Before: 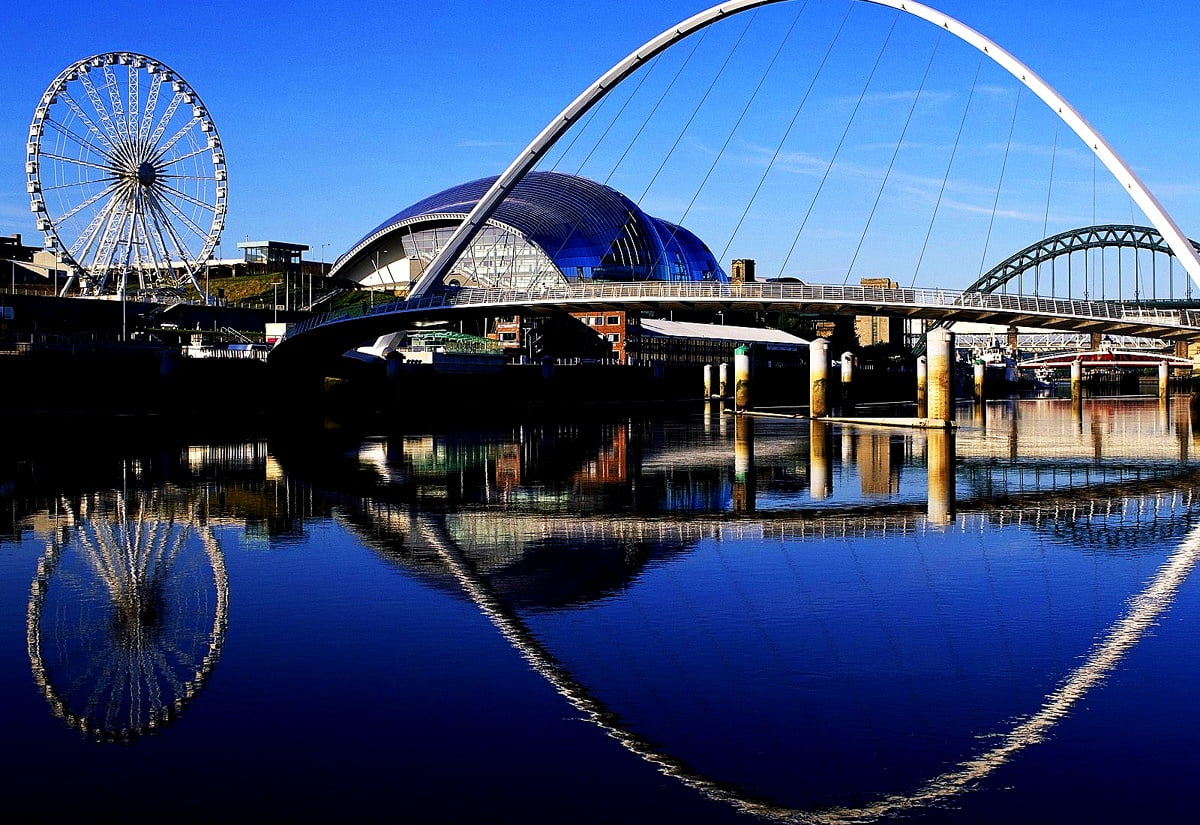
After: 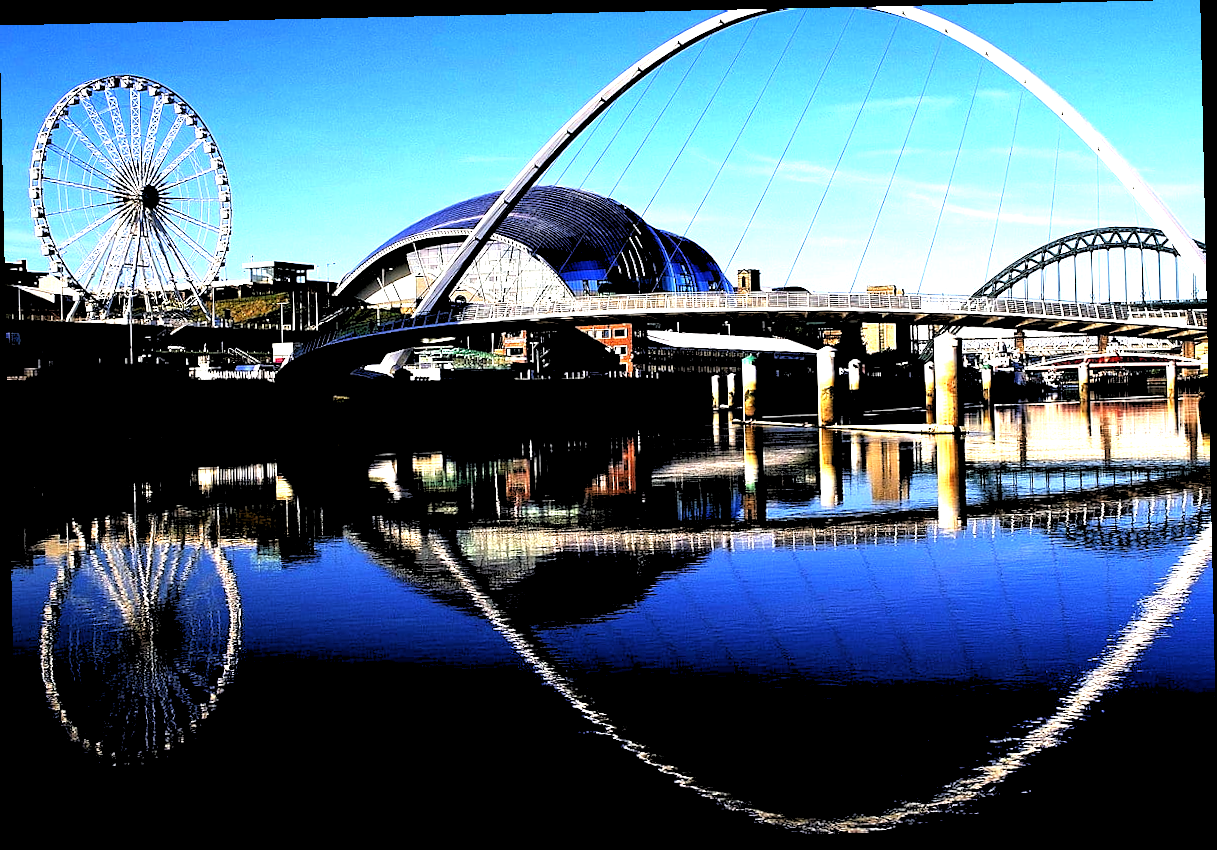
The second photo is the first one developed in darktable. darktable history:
rgb levels: levels [[0.034, 0.472, 0.904], [0, 0.5, 1], [0, 0.5, 1]]
exposure: black level correction 0, exposure 1.2 EV, compensate highlight preservation false
rotate and perspective: rotation -1.24°, automatic cropping off
